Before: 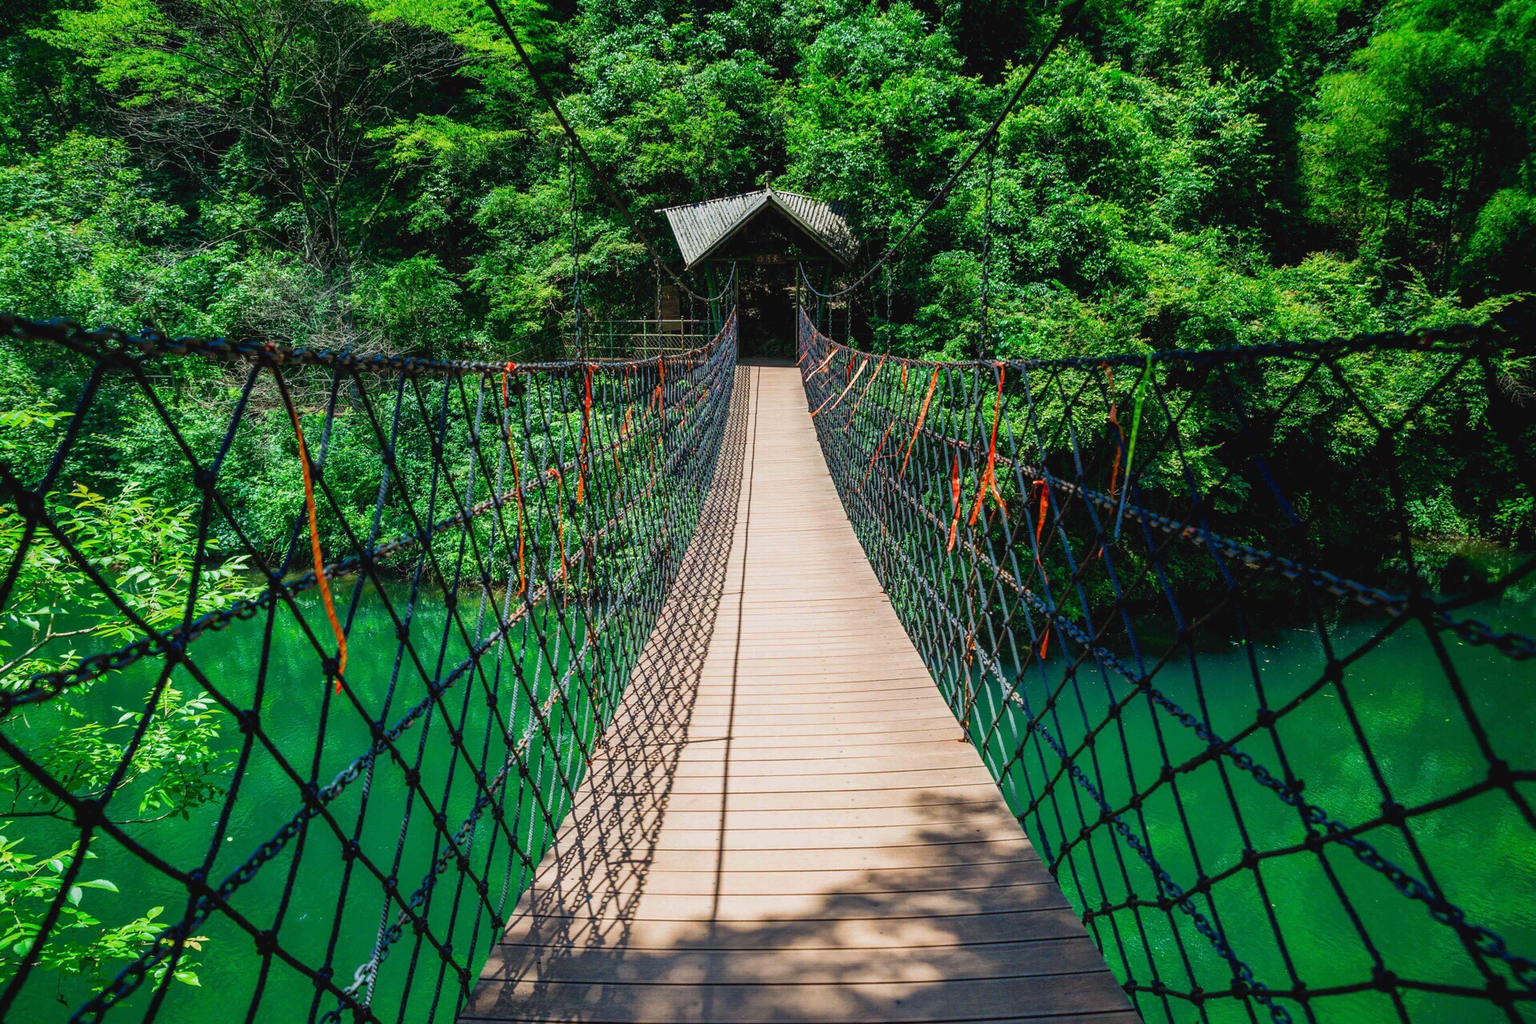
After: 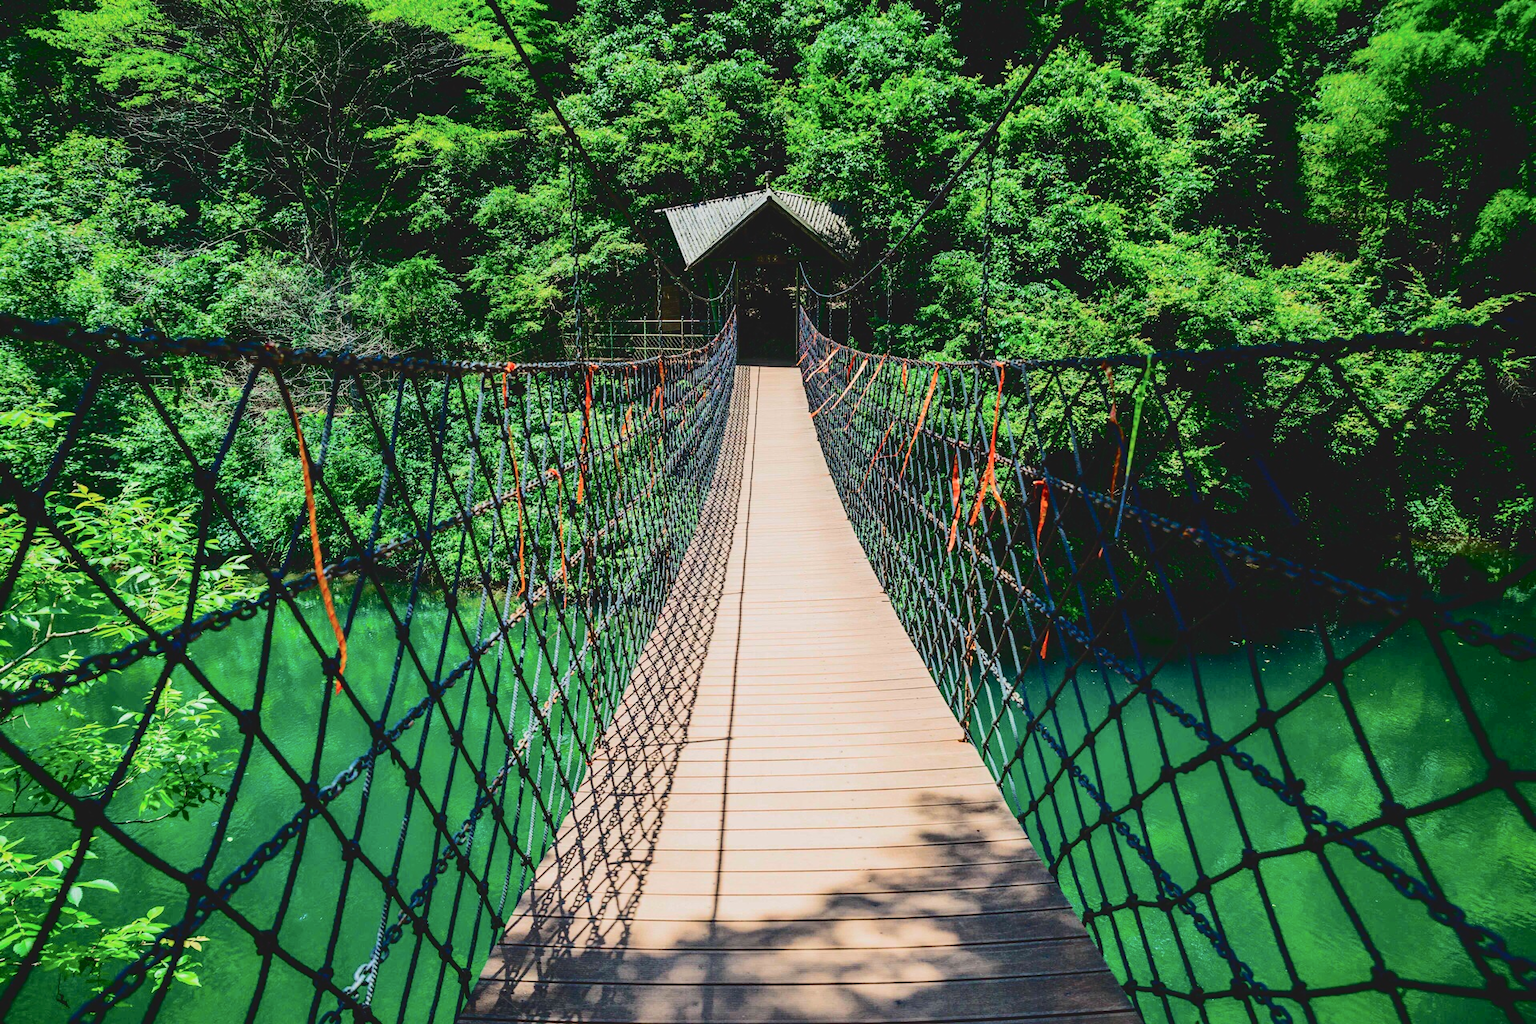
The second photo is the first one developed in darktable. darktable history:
tone curve: curves: ch0 [(0, 0) (0.003, 0.079) (0.011, 0.083) (0.025, 0.088) (0.044, 0.095) (0.069, 0.106) (0.1, 0.115) (0.136, 0.127) (0.177, 0.152) (0.224, 0.198) (0.277, 0.263) (0.335, 0.371) (0.399, 0.483) (0.468, 0.582) (0.543, 0.664) (0.623, 0.726) (0.709, 0.793) (0.801, 0.842) (0.898, 0.896) (1, 1)], color space Lab, independent channels, preserve colors none
